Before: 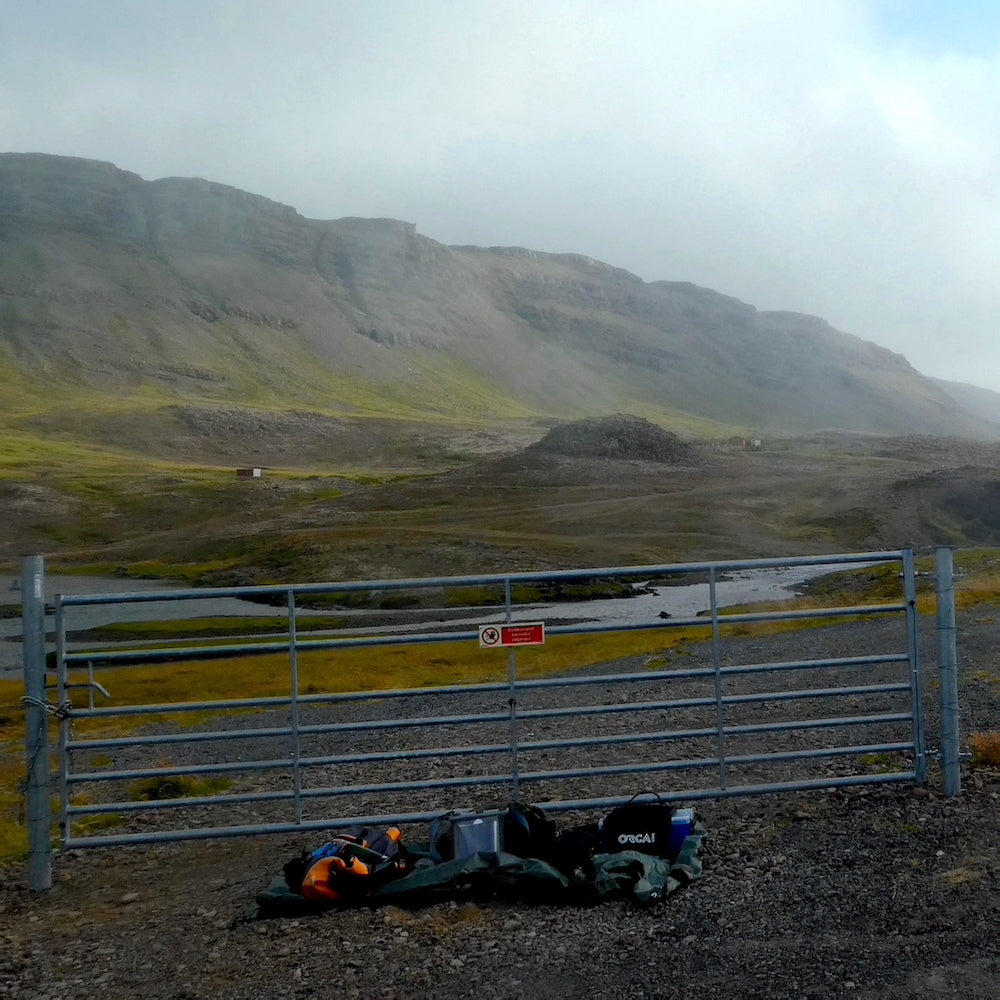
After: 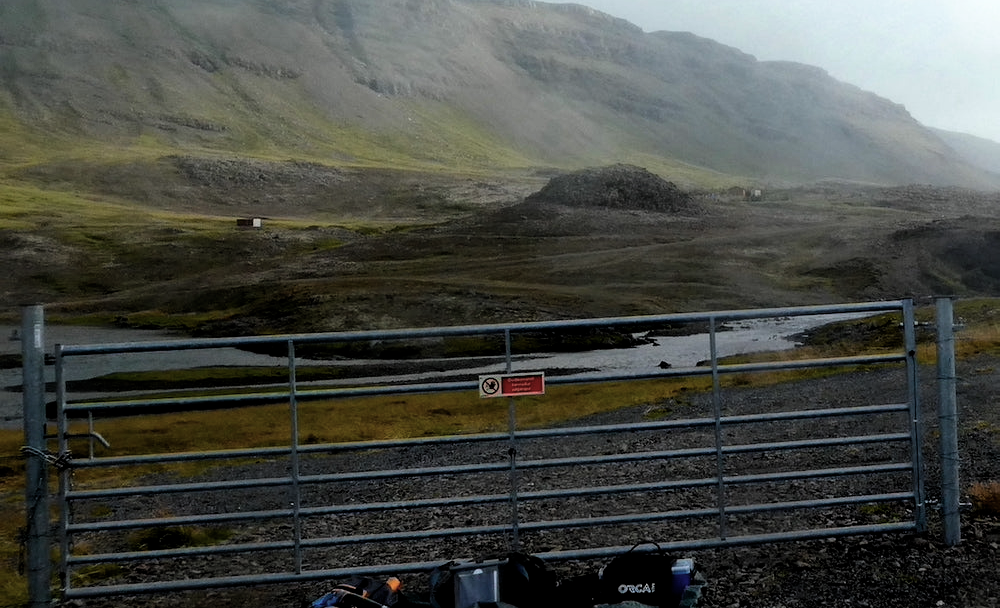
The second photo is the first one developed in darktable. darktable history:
filmic rgb: black relative exposure -8.74 EV, white relative exposure 2.64 EV, target black luminance 0%, target white luminance 99.979%, hardness 6.26, latitude 75.5%, contrast 1.316, highlights saturation mix -4.81%, color science v4 (2020), contrast in shadows soft, contrast in highlights soft
crop and rotate: top 25.085%, bottom 14.03%
